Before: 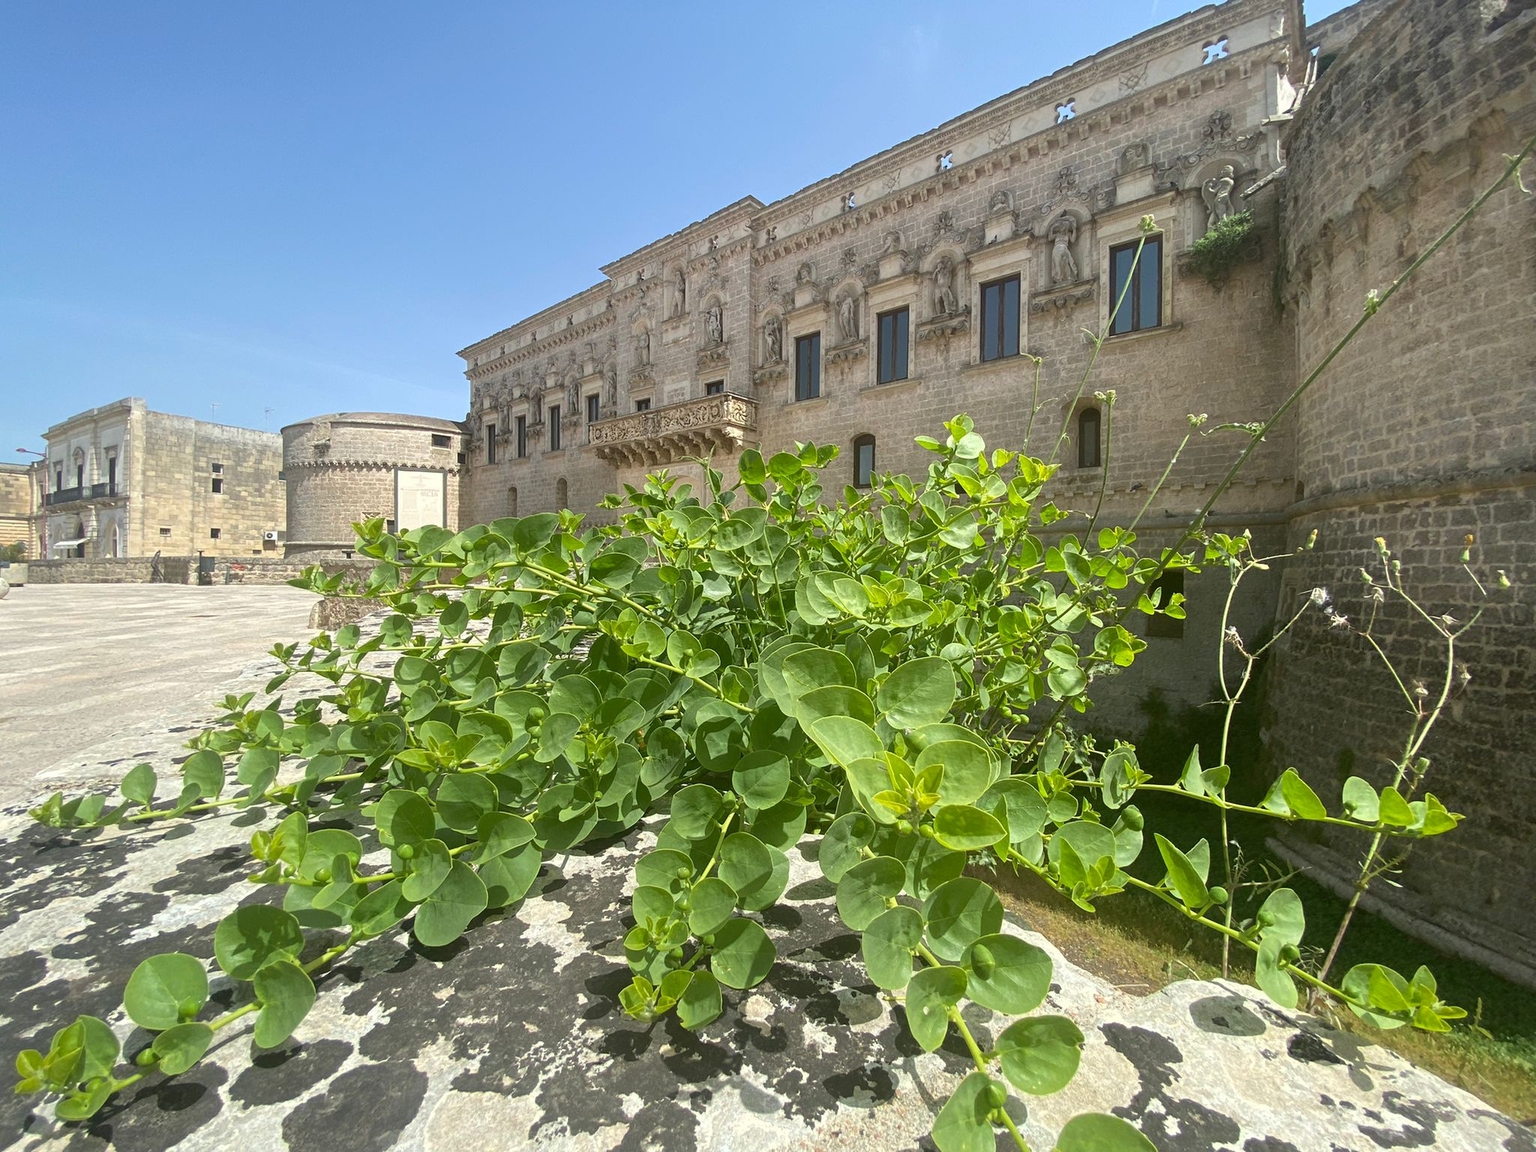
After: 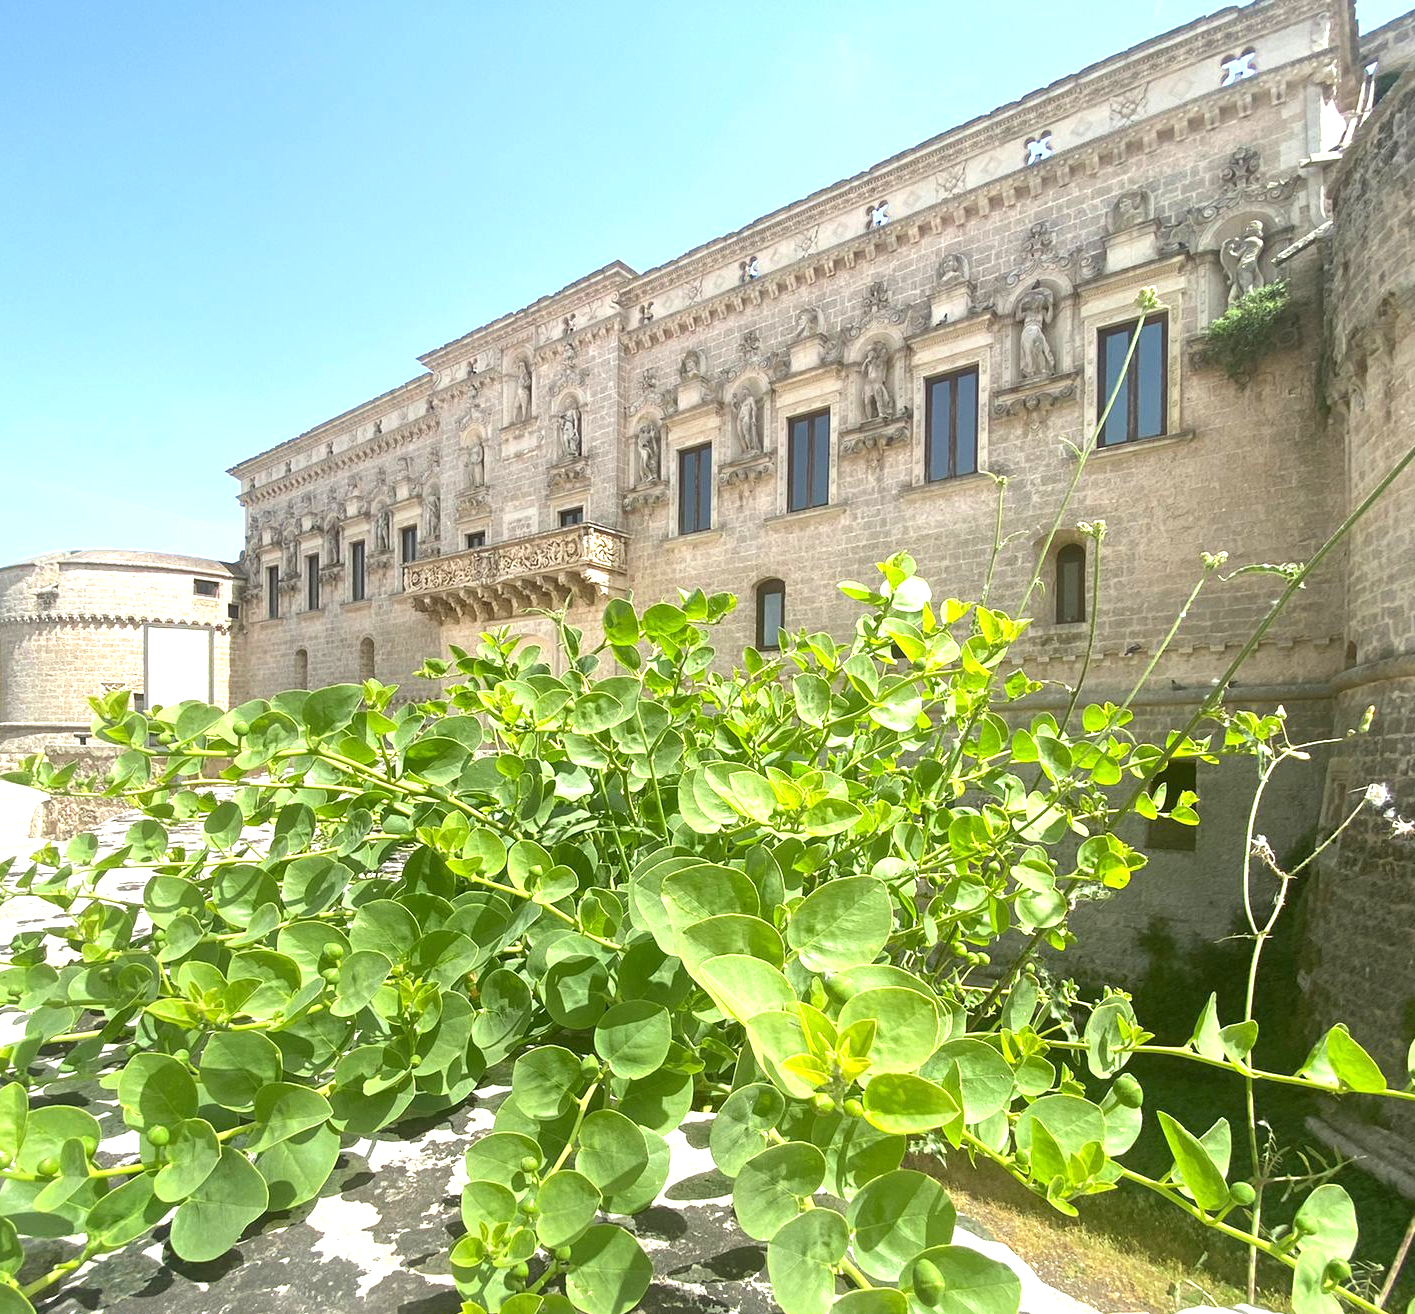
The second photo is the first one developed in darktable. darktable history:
exposure: exposure 1 EV, compensate exposure bias true, compensate highlight preservation false
crop: left 18.688%, right 12.186%, bottom 14.4%
